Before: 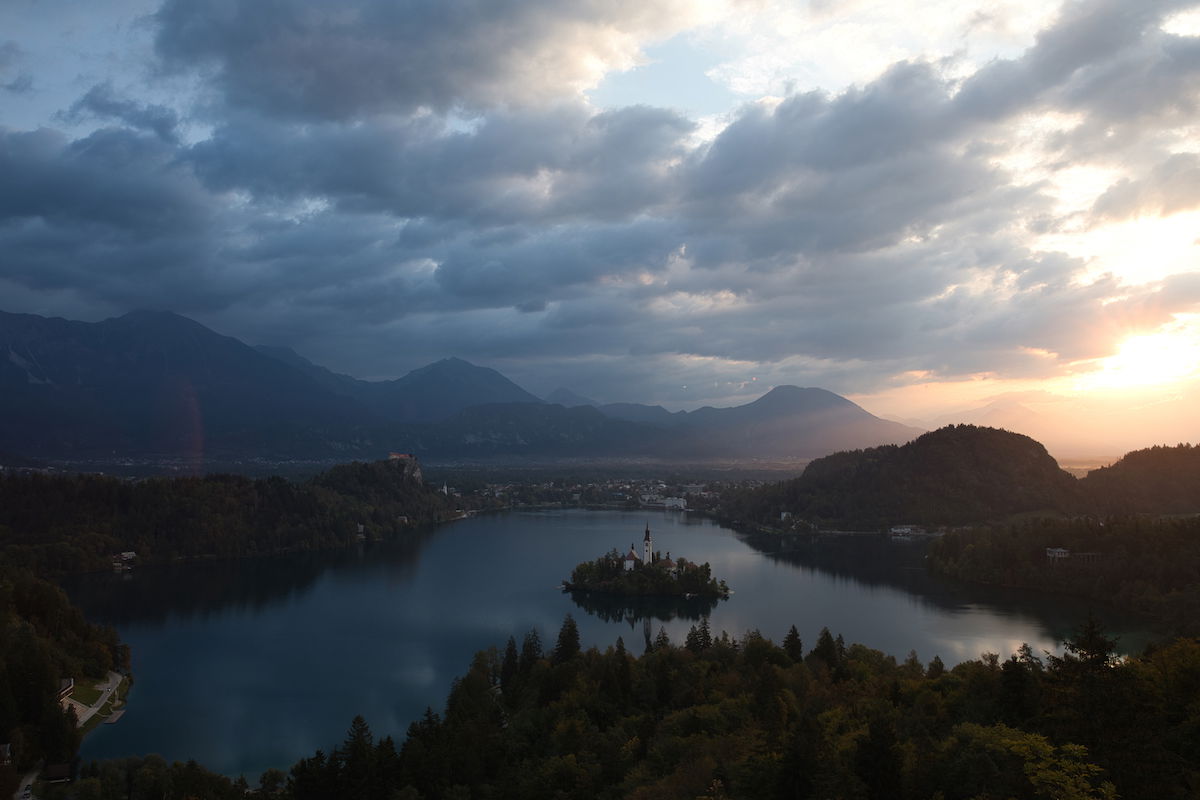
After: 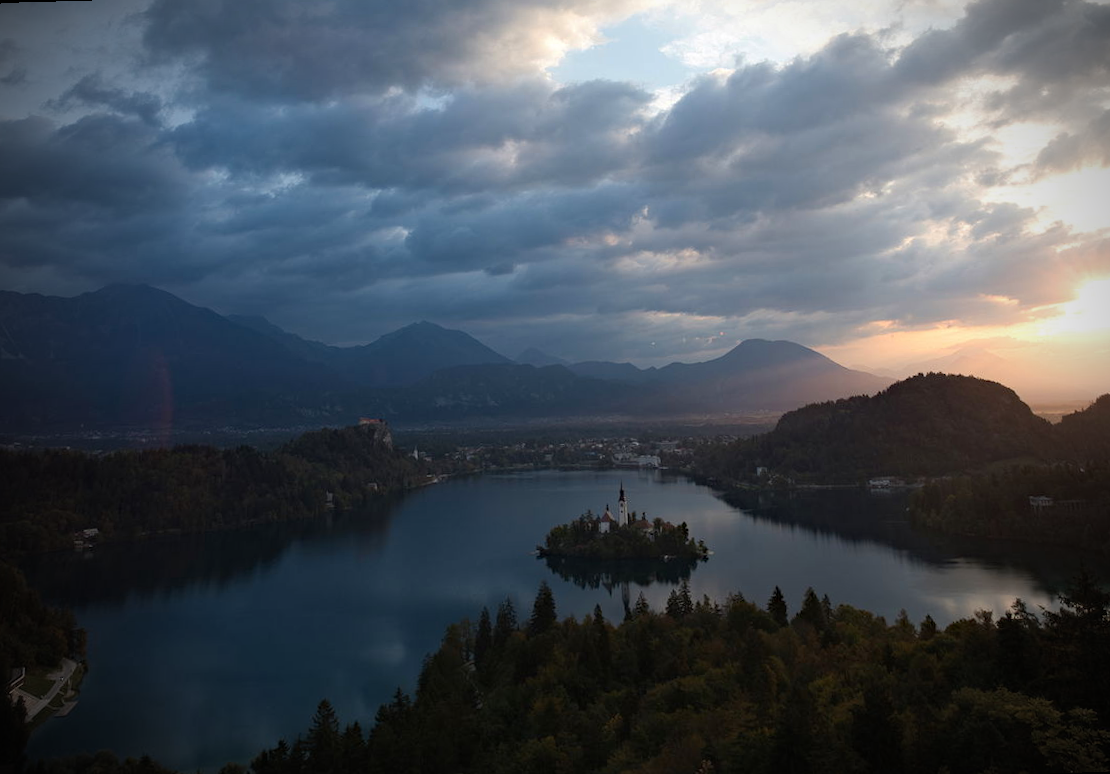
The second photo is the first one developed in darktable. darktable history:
haze removal: compatibility mode true, adaptive false
rotate and perspective: rotation -1.68°, lens shift (vertical) -0.146, crop left 0.049, crop right 0.912, crop top 0.032, crop bottom 0.96
vignetting: fall-off start 75%, brightness -0.692, width/height ratio 1.084
